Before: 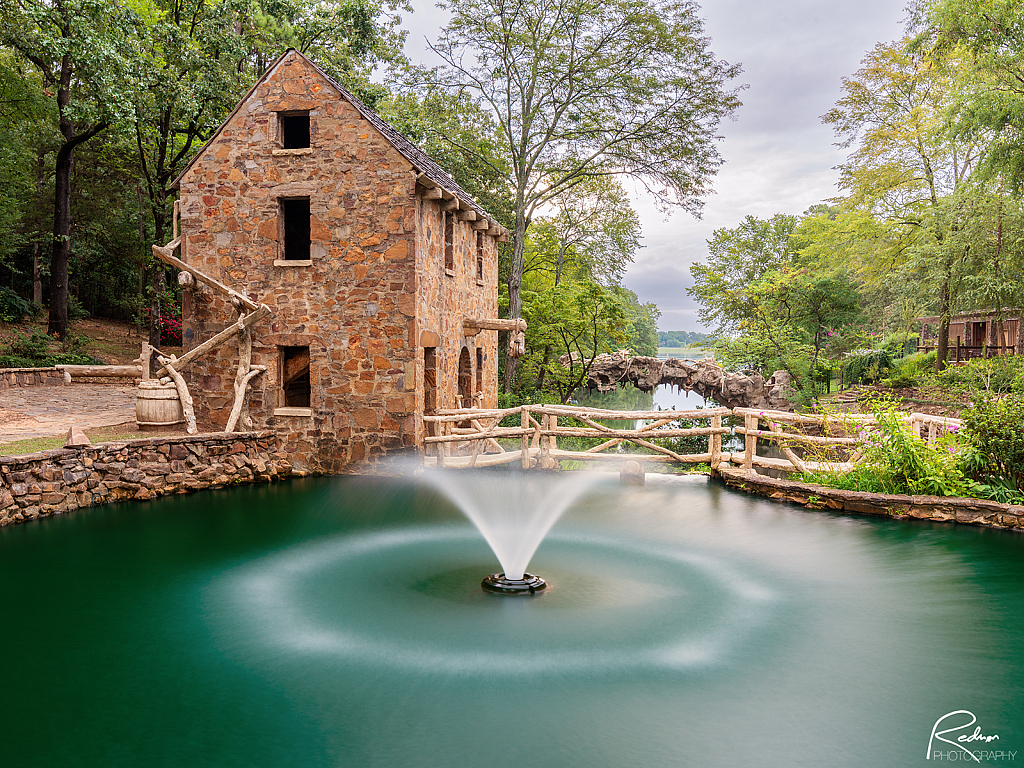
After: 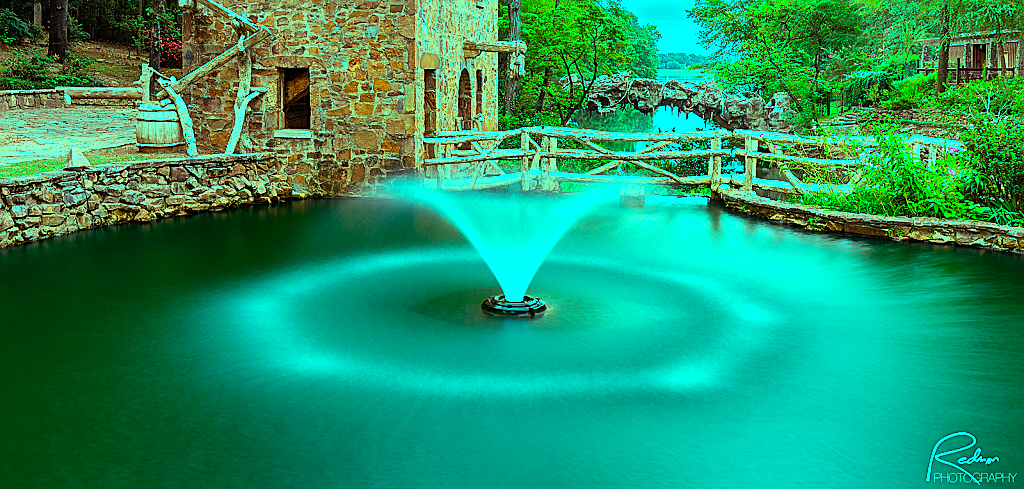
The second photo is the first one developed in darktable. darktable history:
shadows and highlights: highlights color adjustment 0.479%, soften with gaussian
crop and rotate: top 36.228%
color balance rgb: shadows lift › luminance -7.894%, shadows lift › chroma 2.423%, shadows lift › hue 167.02°, highlights gain › luminance 19.907%, highlights gain › chroma 13.157%, highlights gain › hue 174.91°, perceptual saturation grading › global saturation 29.848%
sharpen: amount 0.532
exposure: exposure 0.202 EV, compensate highlight preservation false
